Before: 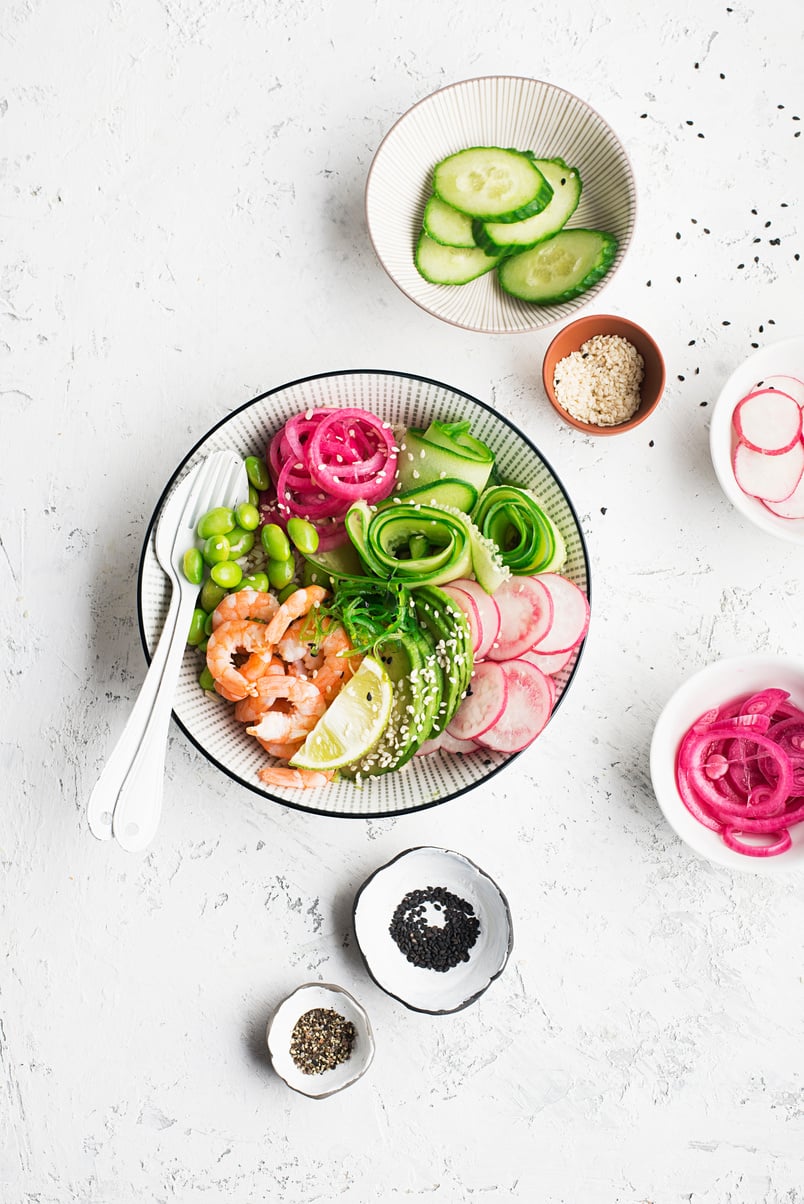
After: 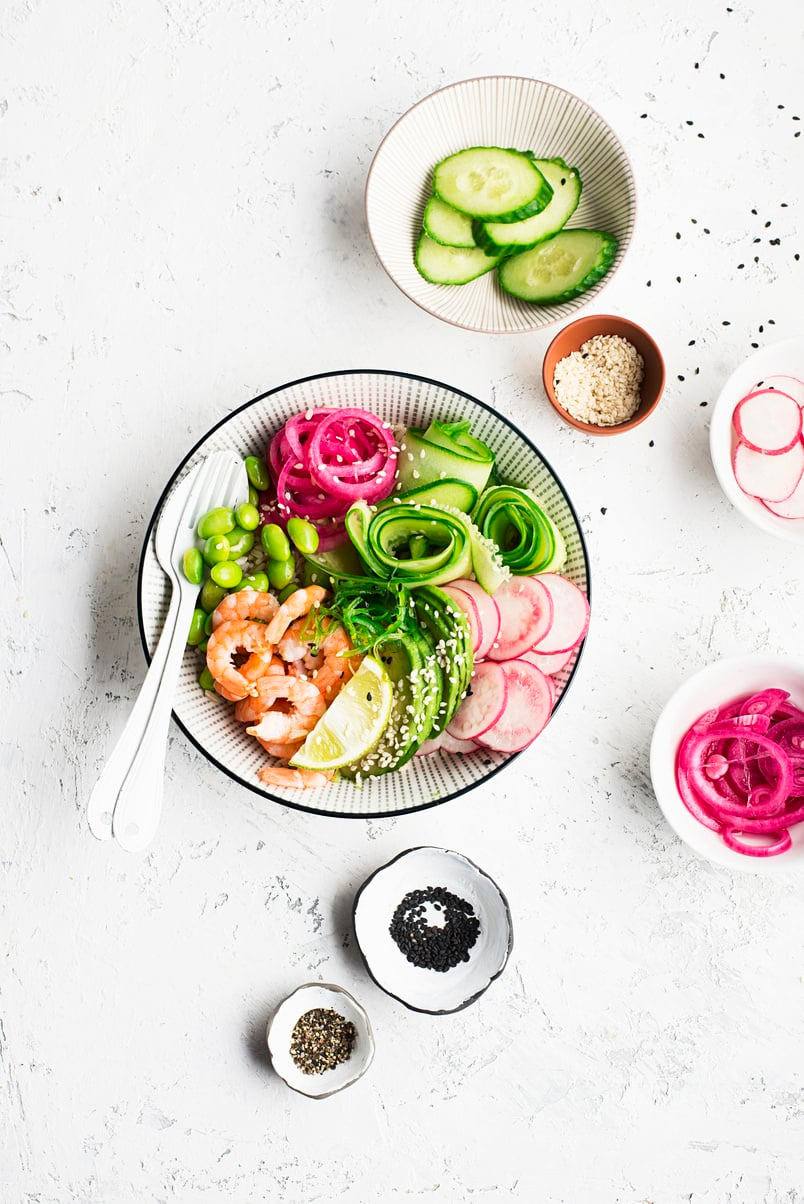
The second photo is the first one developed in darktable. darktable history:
contrast brightness saturation: contrast 0.149, brightness -0.009, saturation 0.099
